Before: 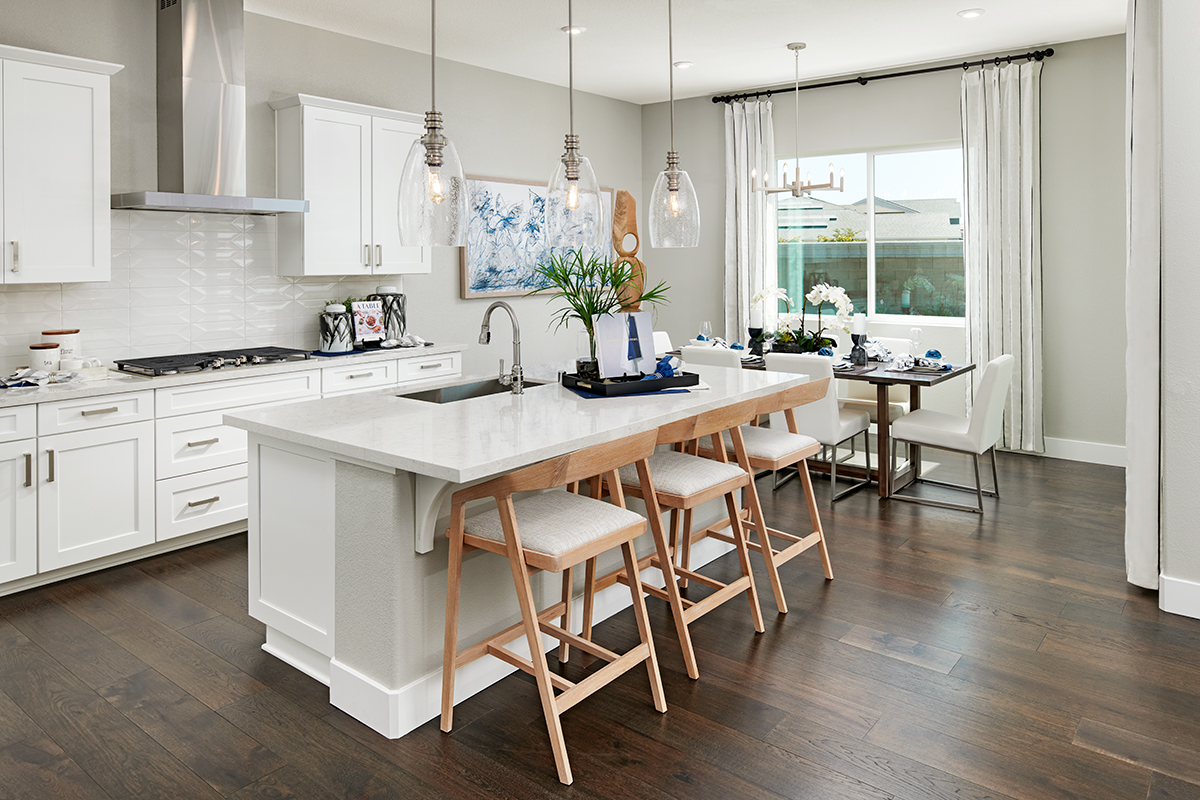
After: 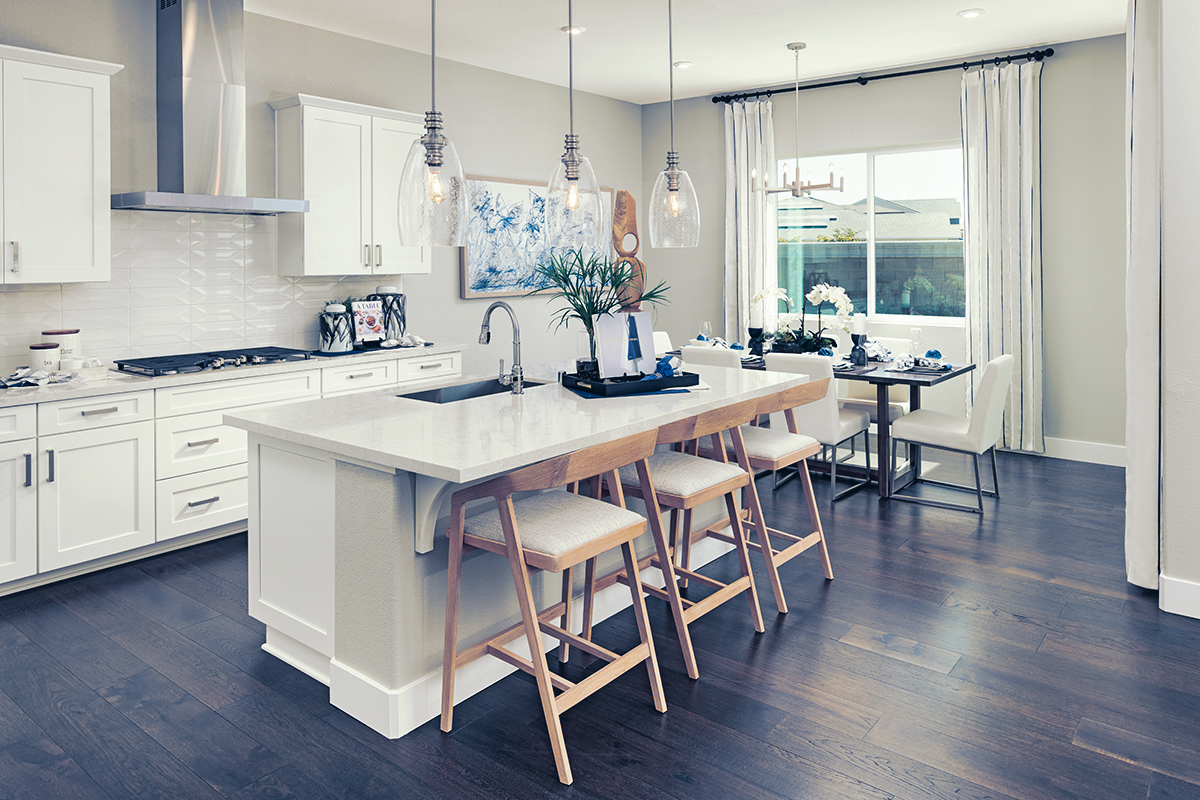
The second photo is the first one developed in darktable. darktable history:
split-toning: shadows › hue 226.8°, shadows › saturation 0.84
exposure: exposure 0.2 EV, compensate highlight preservation false
contrast brightness saturation: contrast -0.11
